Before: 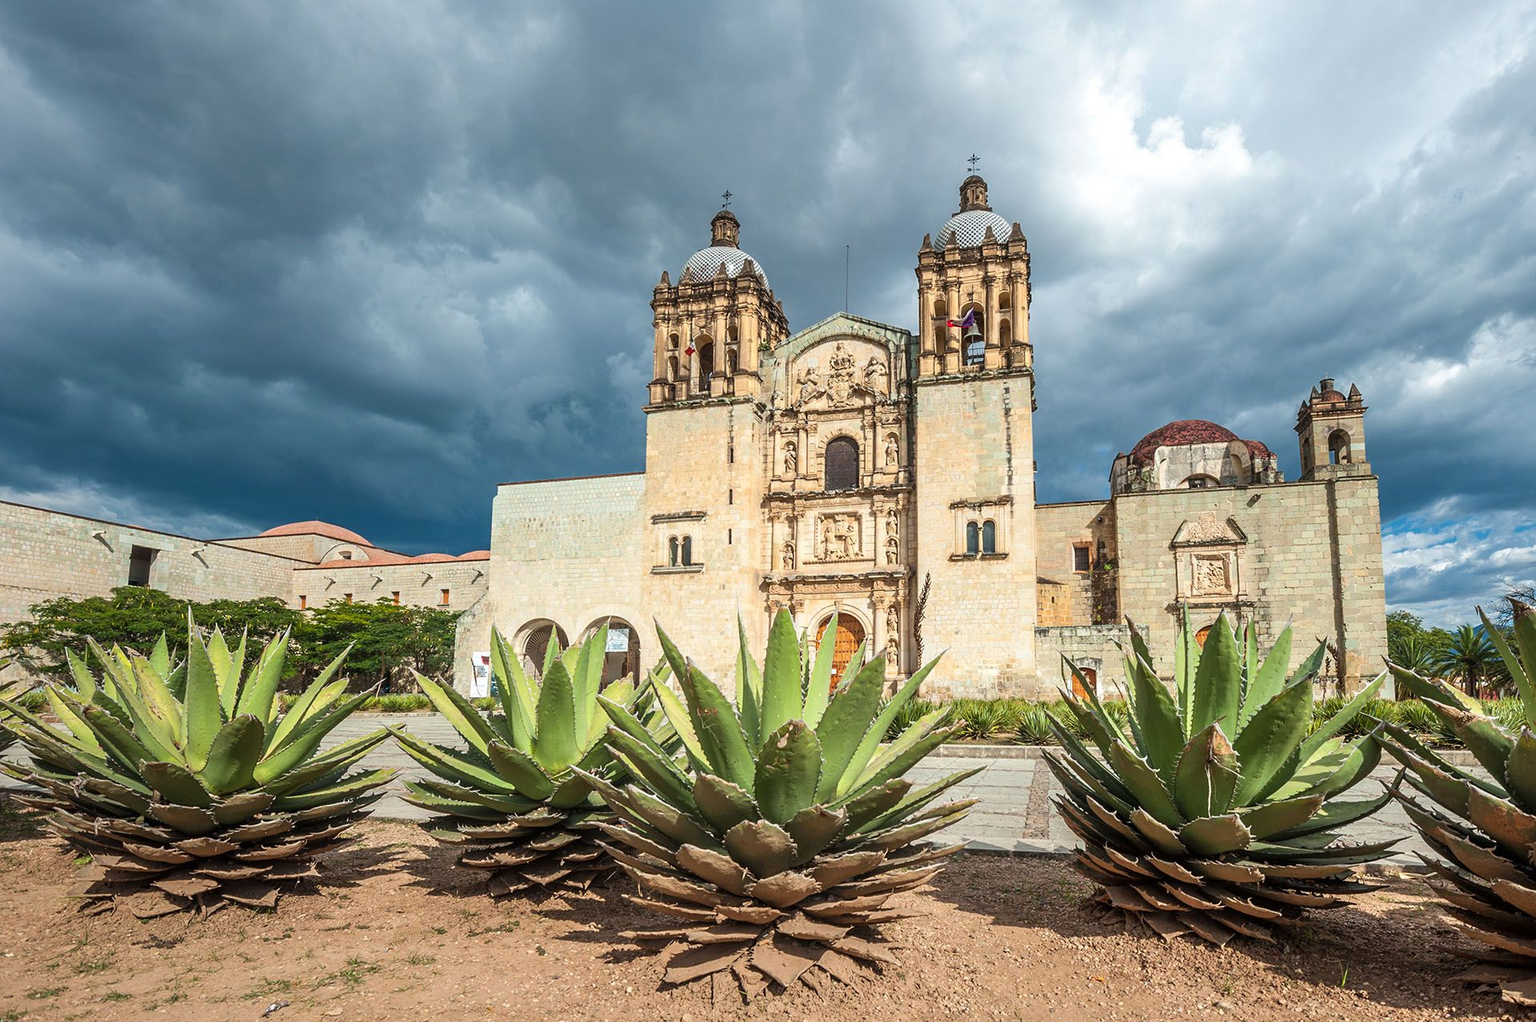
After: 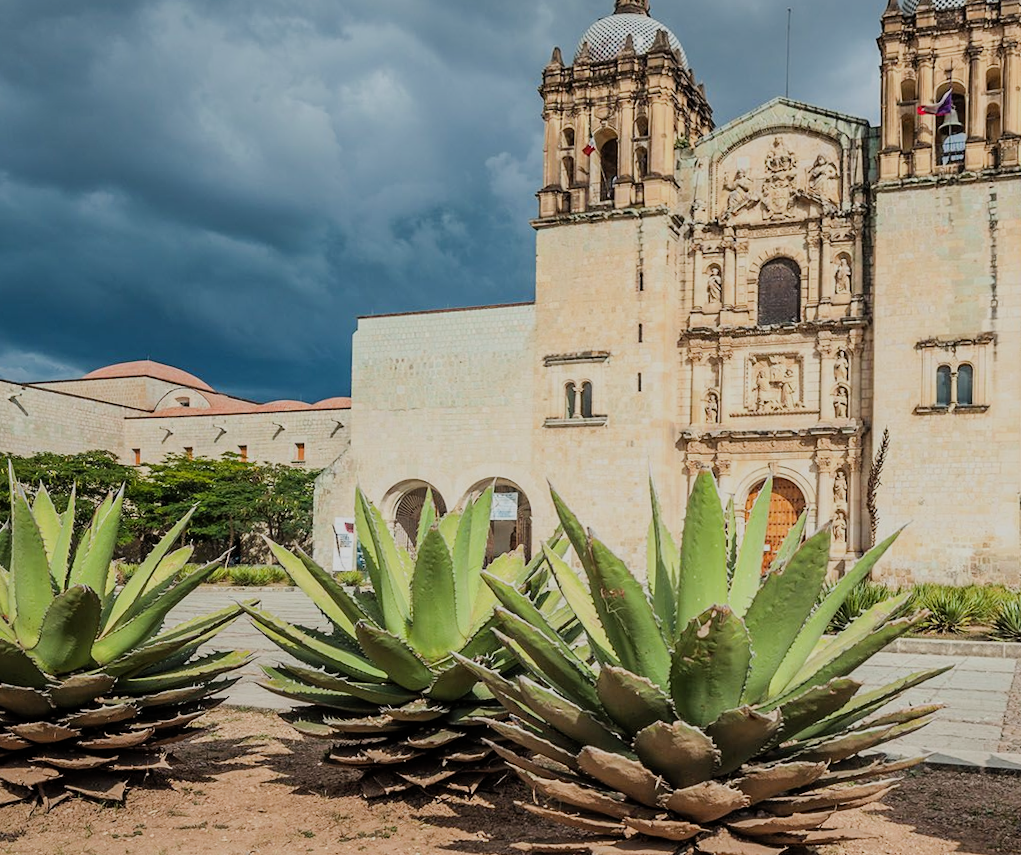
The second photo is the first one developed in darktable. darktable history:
crop: left 8.966%, top 23.852%, right 34.699%, bottom 4.703%
filmic rgb: black relative exposure -8.54 EV, white relative exposure 5.52 EV, hardness 3.39, contrast 1.016
rotate and perspective: rotation 0.062°, lens shift (vertical) 0.115, lens shift (horizontal) -0.133, crop left 0.047, crop right 0.94, crop top 0.061, crop bottom 0.94
